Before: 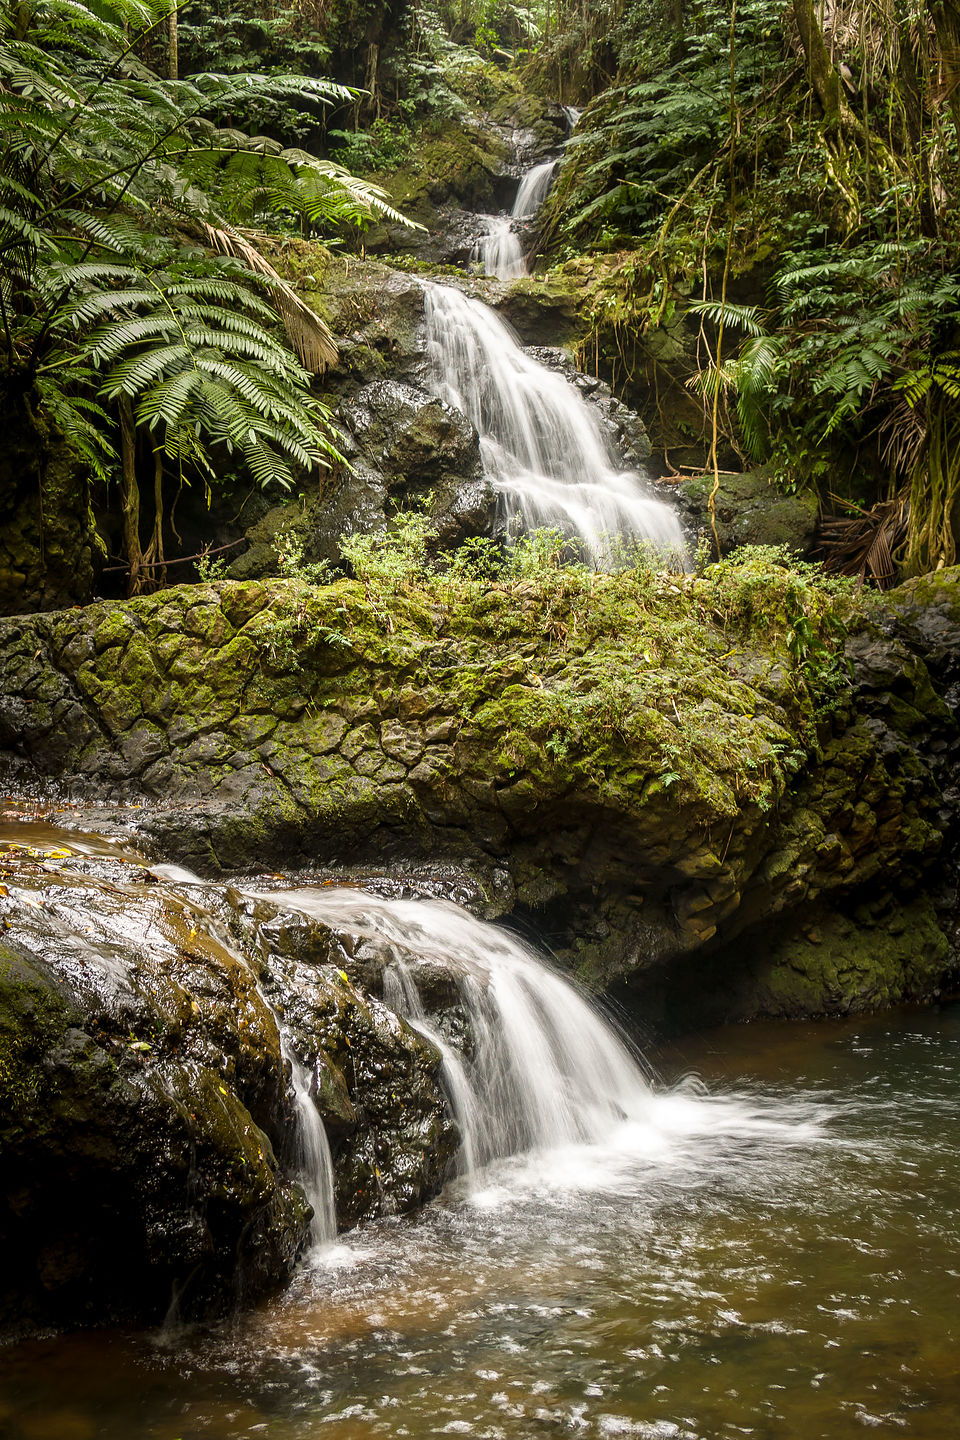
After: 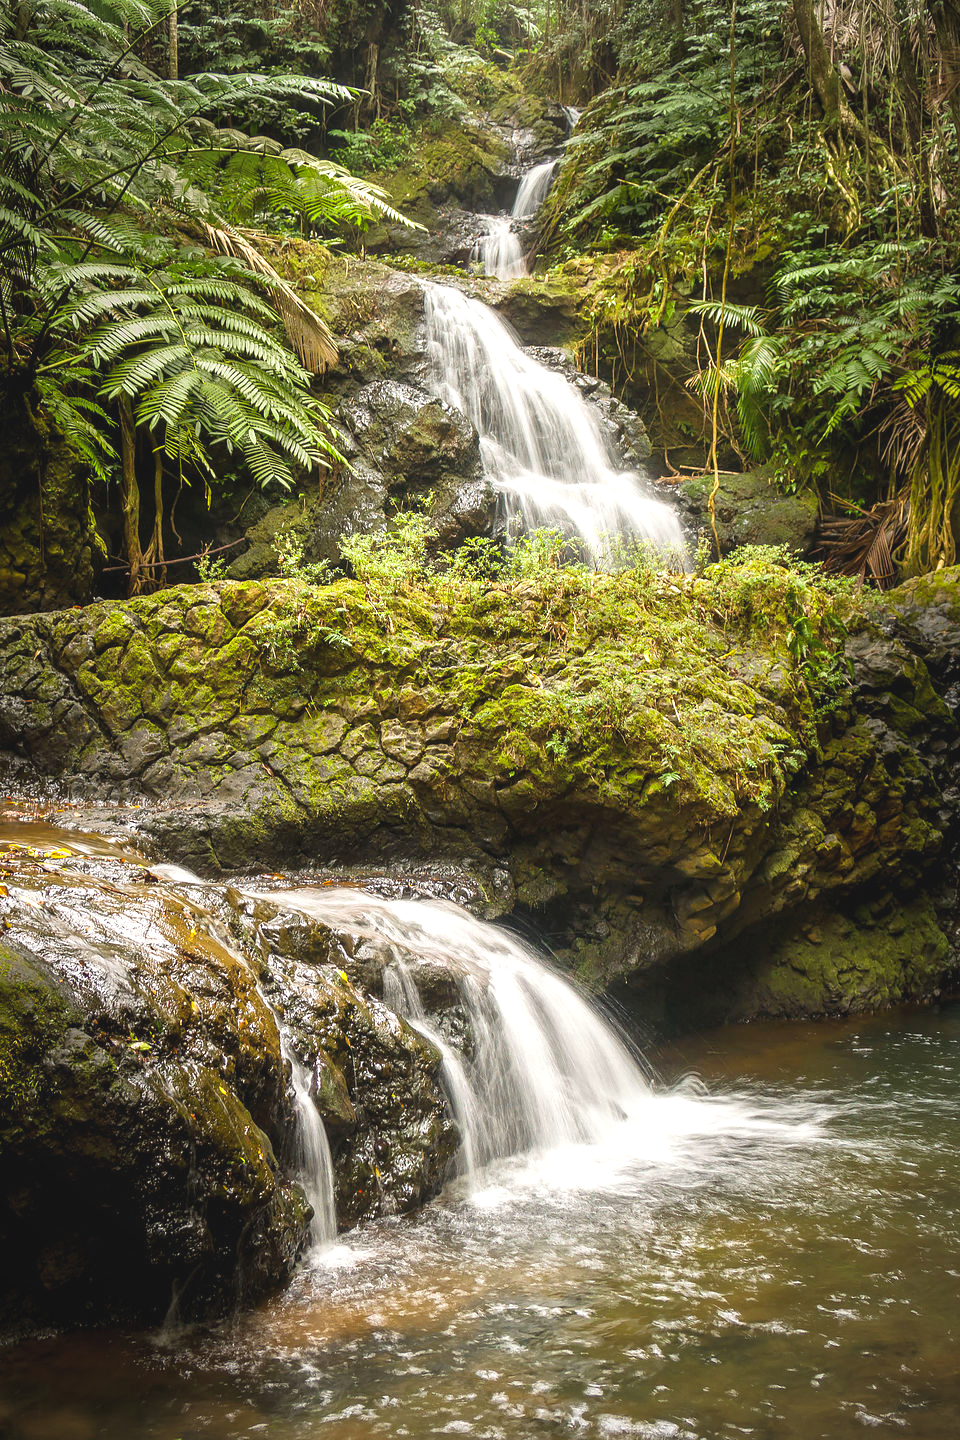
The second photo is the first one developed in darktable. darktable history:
exposure: black level correction 0, exposure 0.5 EV, compensate exposure bias true, compensate highlight preservation false
contrast brightness saturation: contrast -0.1, brightness 0.05, saturation 0.08
vignetting: fall-off radius 60.92%
